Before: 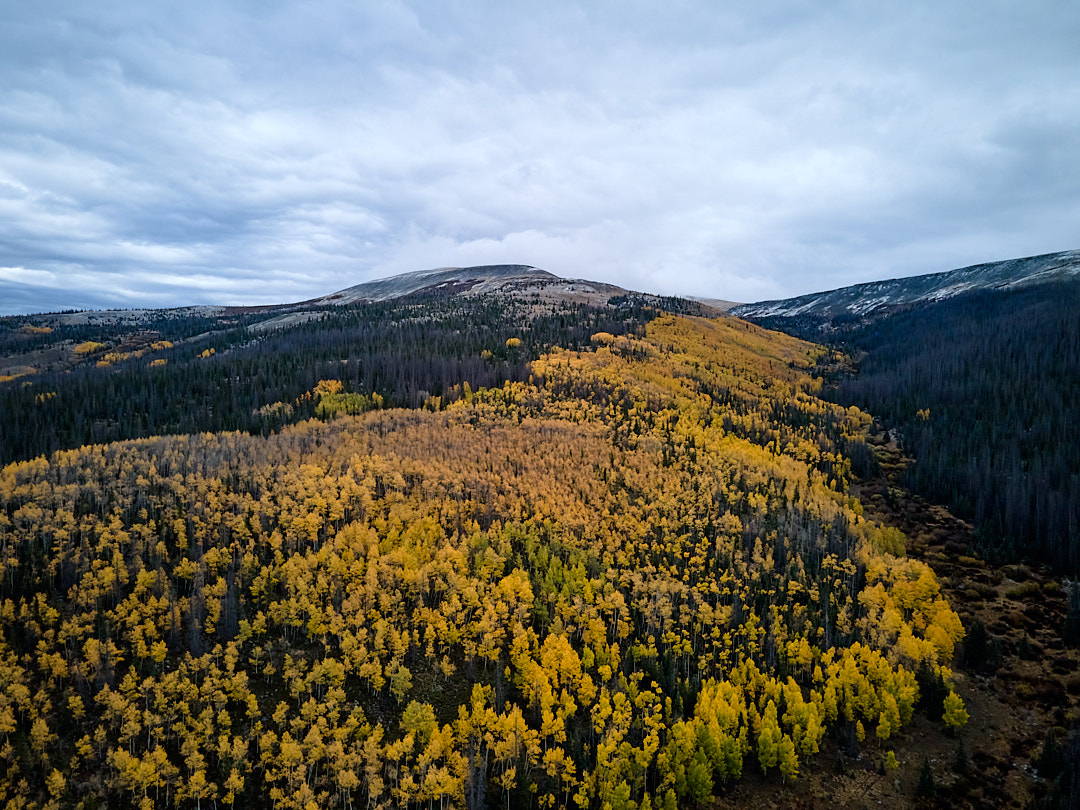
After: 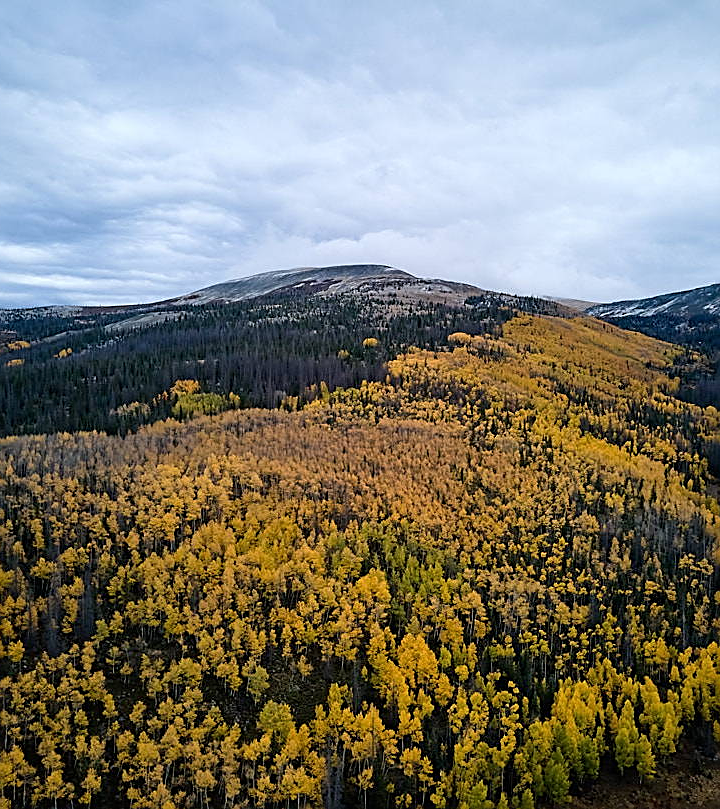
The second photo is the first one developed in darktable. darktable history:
crop and rotate: left 13.361%, right 19.959%
sharpen: on, module defaults
